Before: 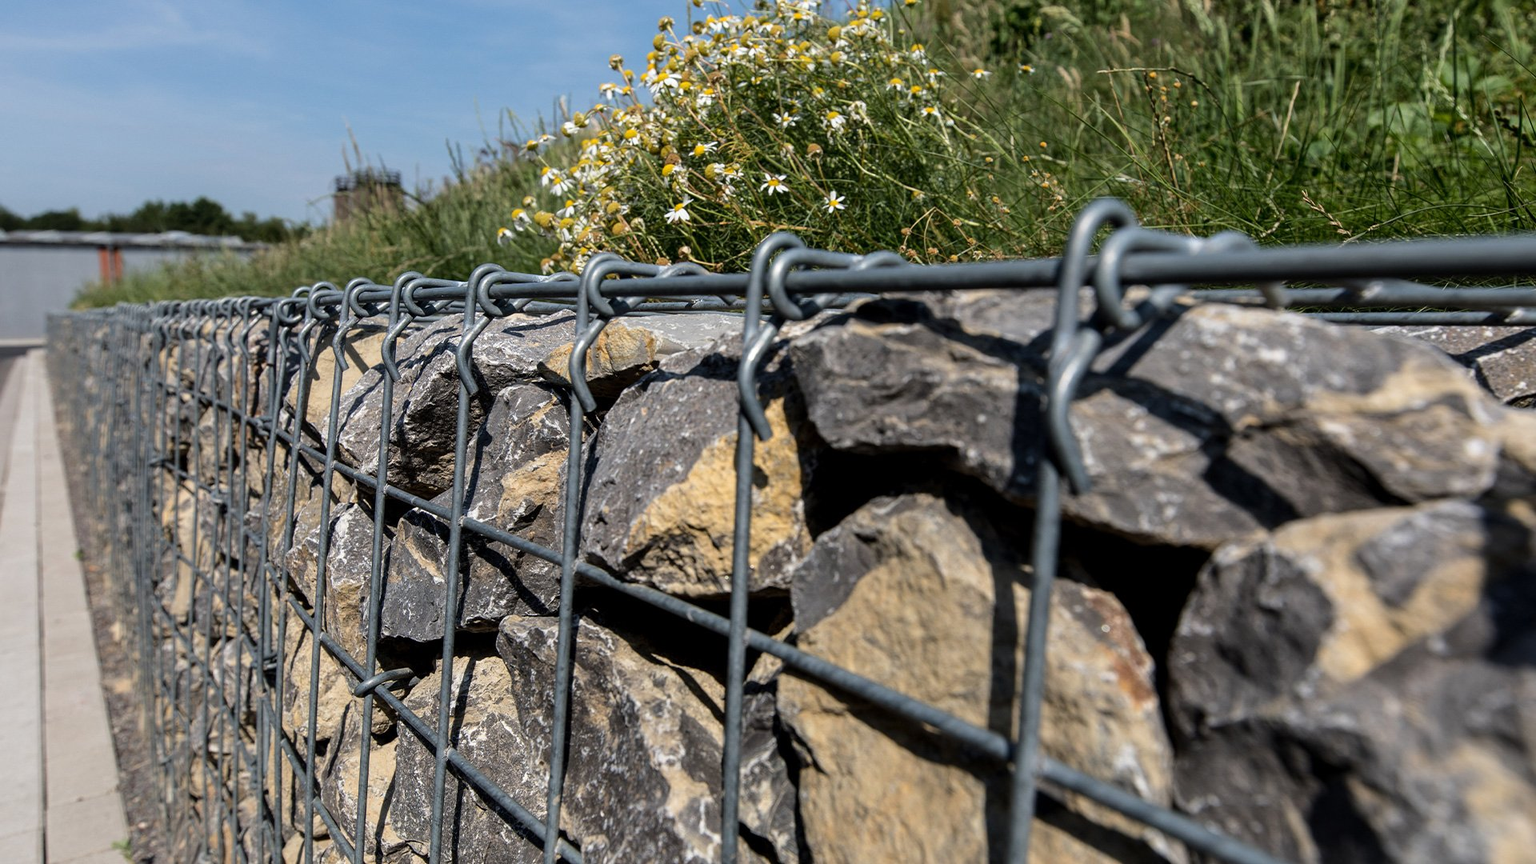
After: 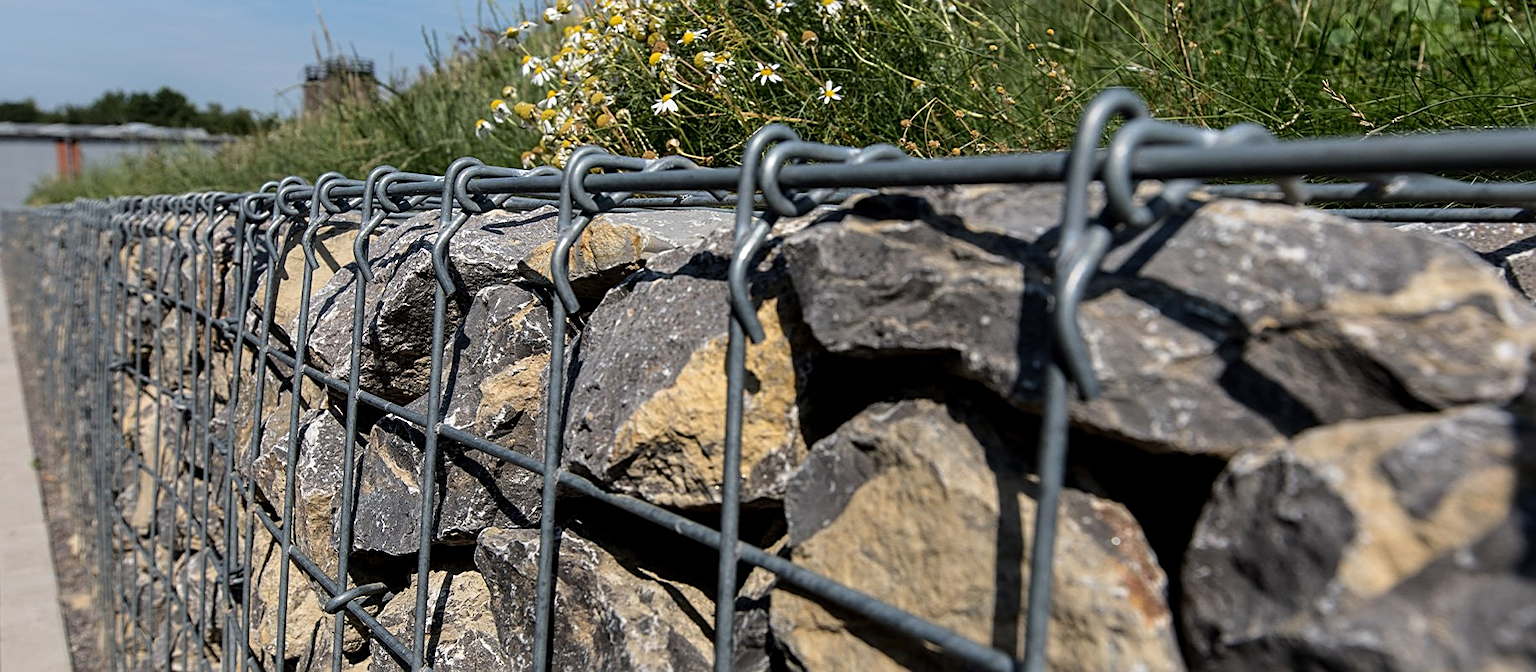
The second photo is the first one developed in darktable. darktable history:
crop and rotate: left 2.991%, top 13.302%, right 1.981%, bottom 12.636%
sharpen: on, module defaults
